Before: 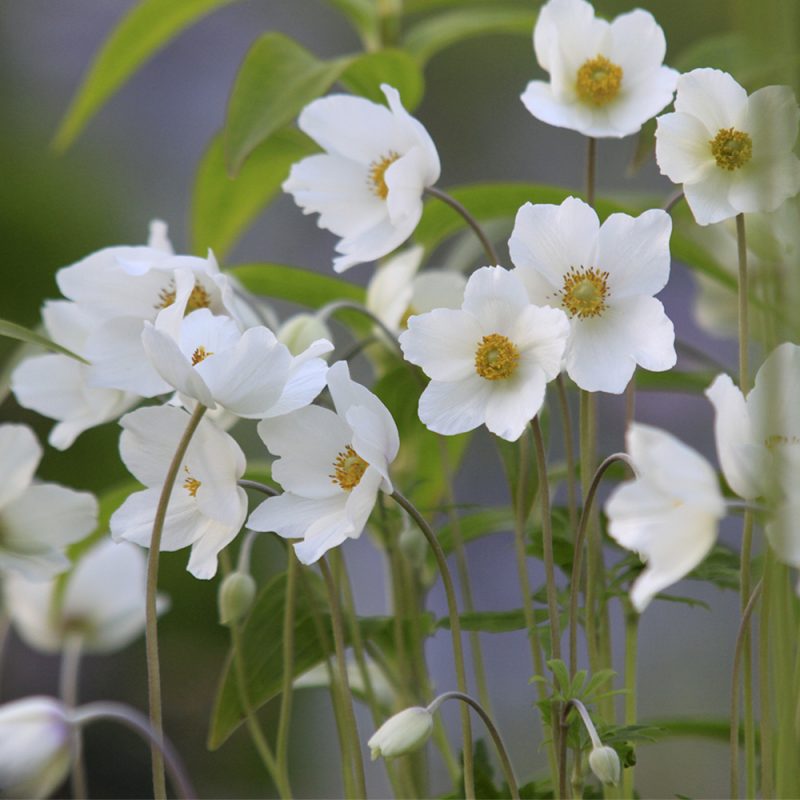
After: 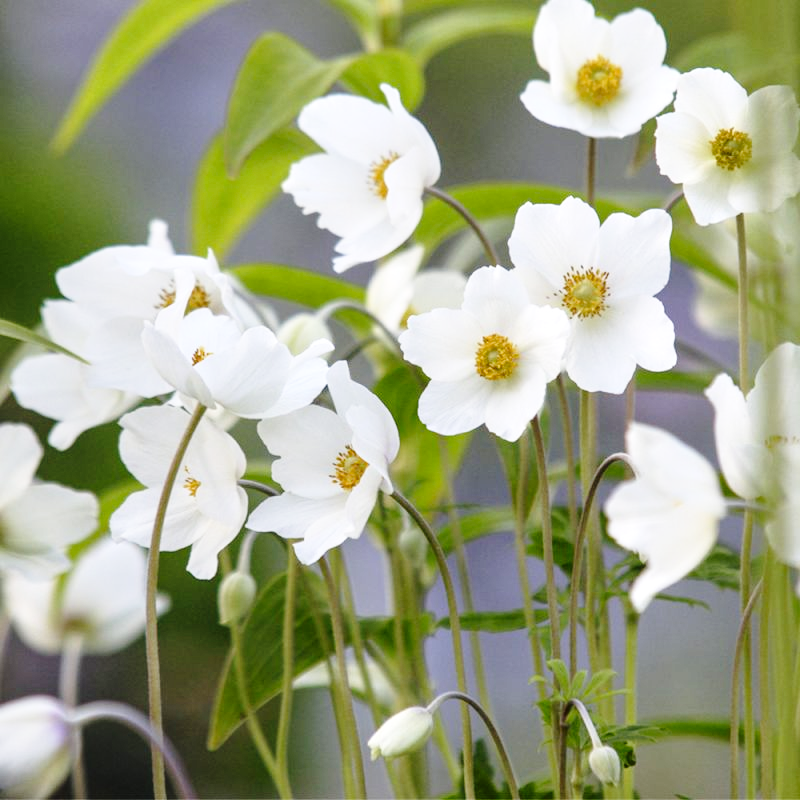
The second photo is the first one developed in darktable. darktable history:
base curve: curves: ch0 [(0, 0) (0.028, 0.03) (0.121, 0.232) (0.46, 0.748) (0.859, 0.968) (1, 1)], preserve colors none
tone equalizer: on, module defaults
local contrast: on, module defaults
